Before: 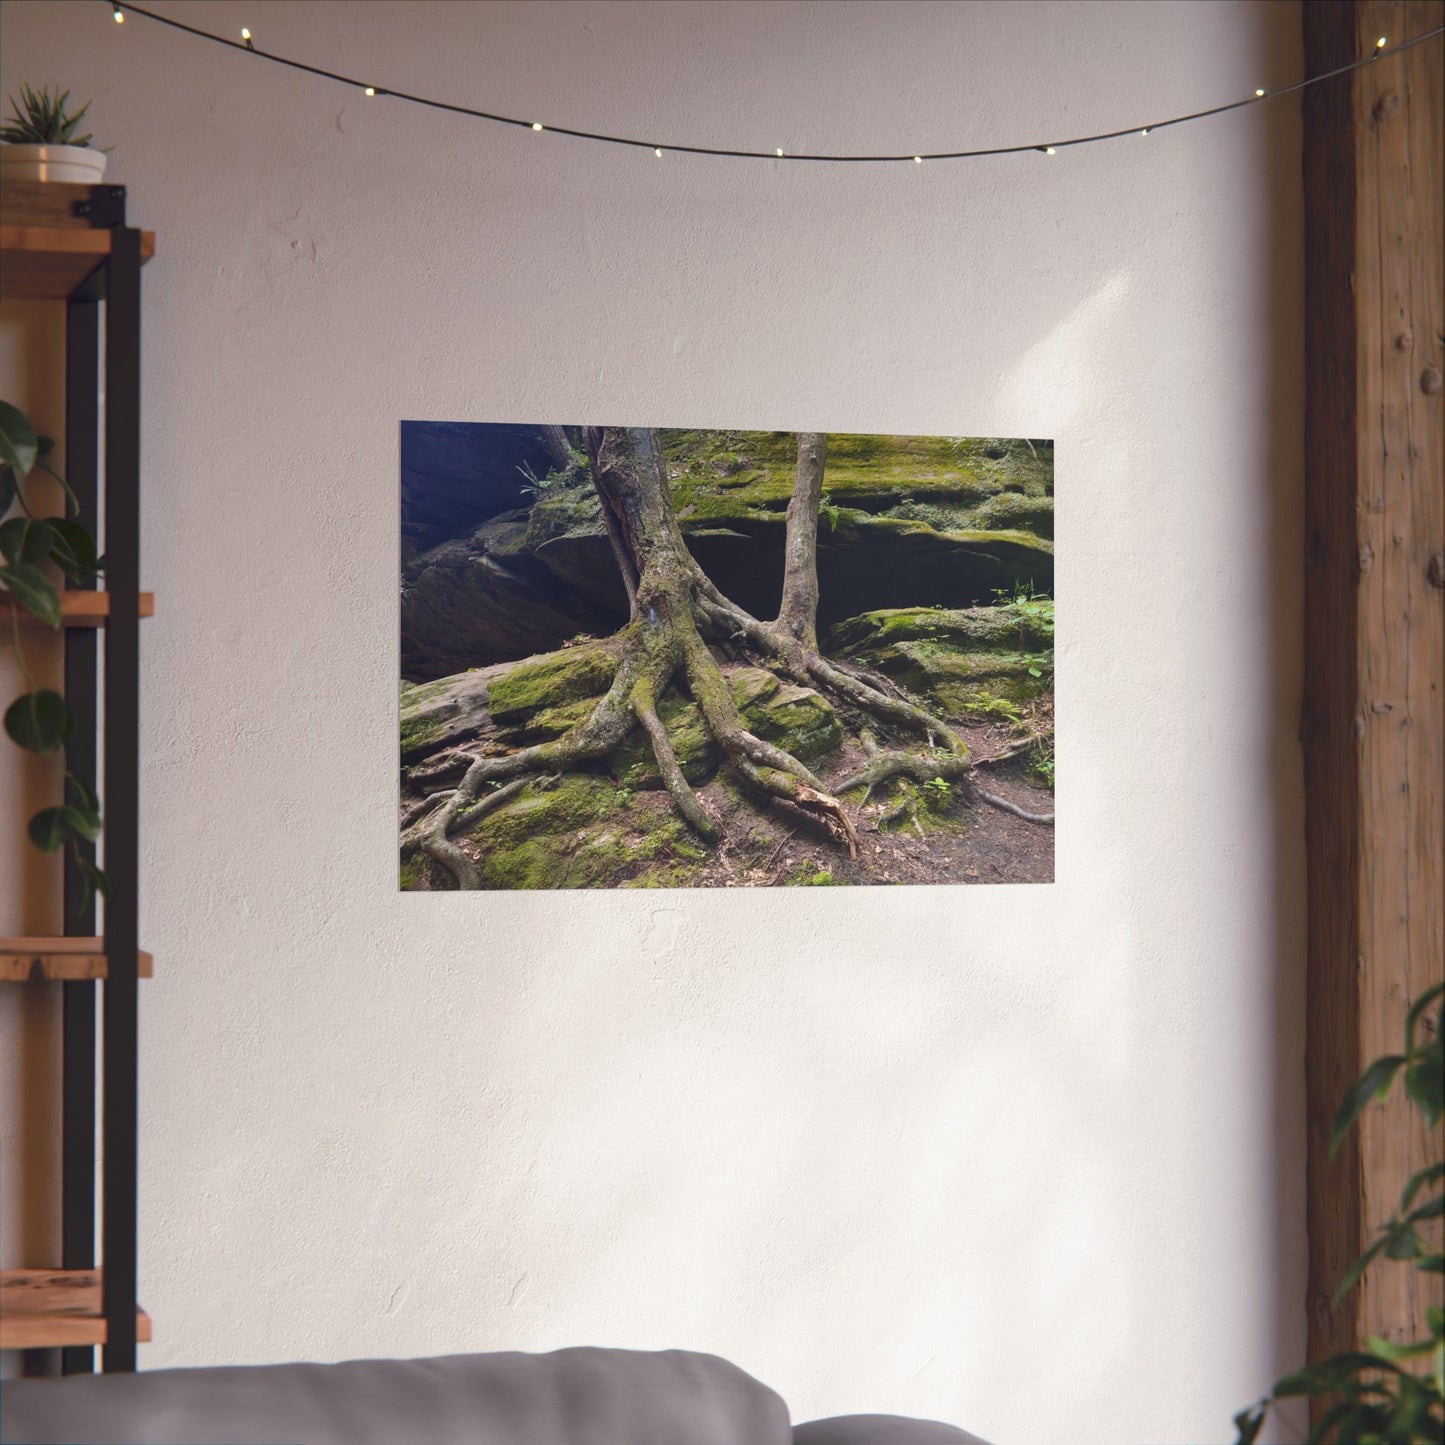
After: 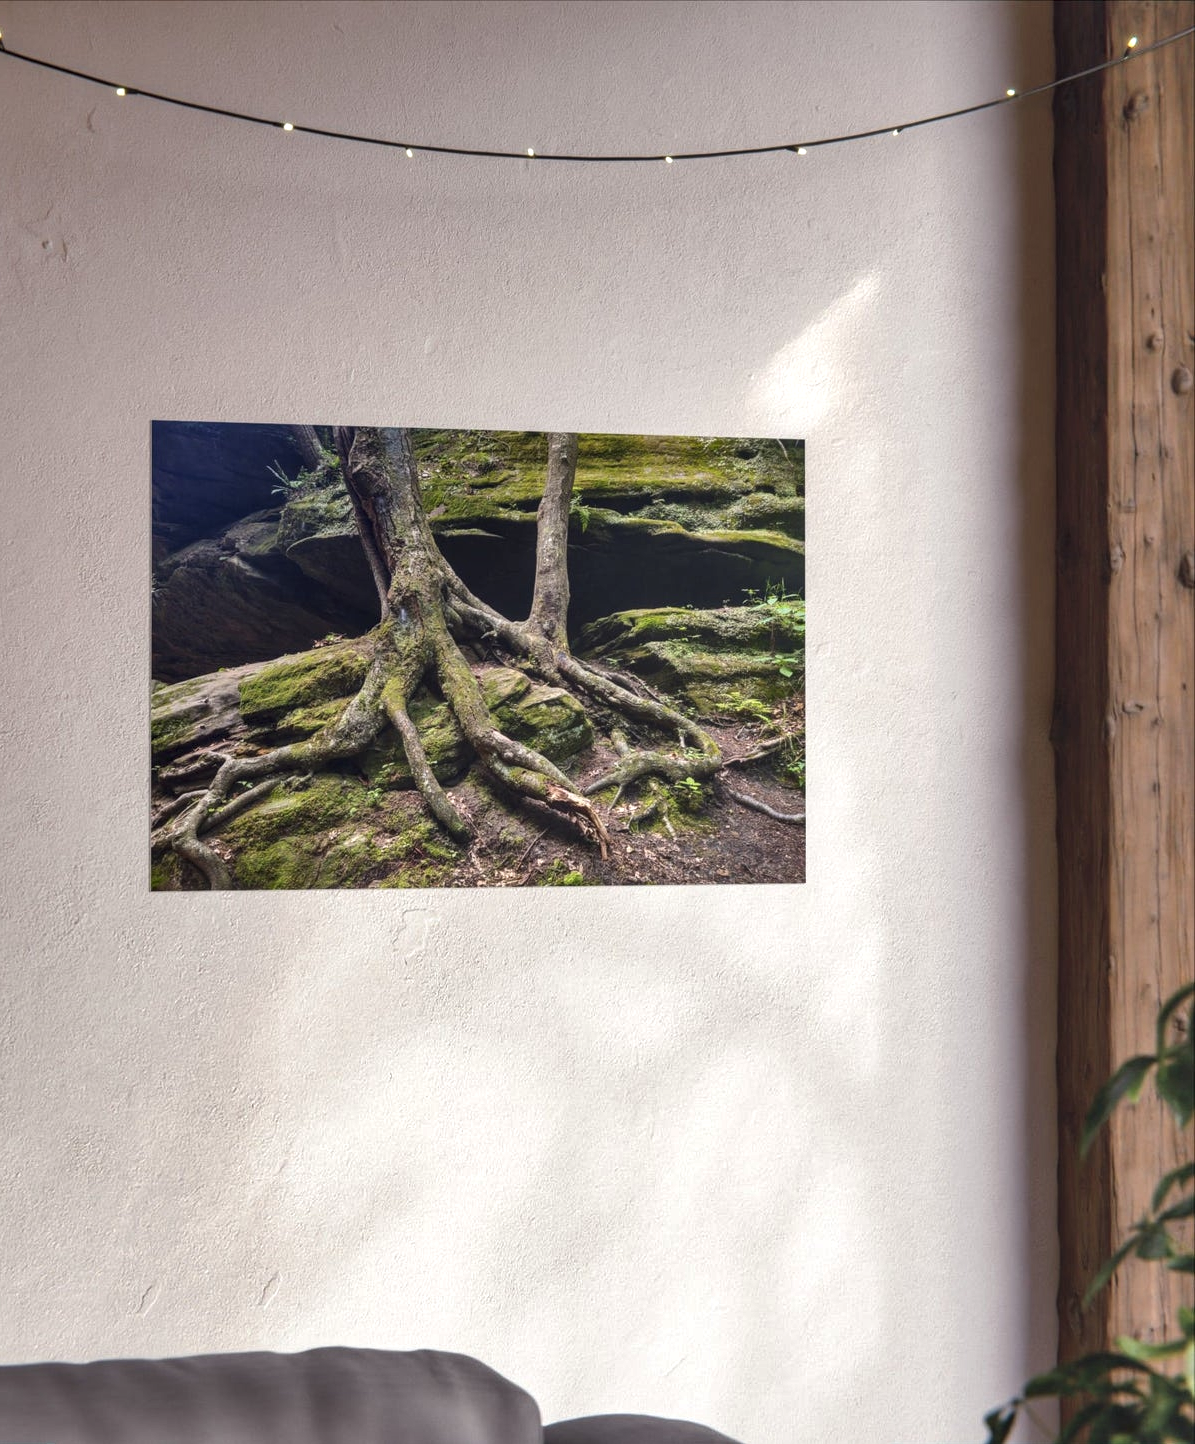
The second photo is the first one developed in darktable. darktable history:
local contrast: detail 150%
crop: left 17.247%, bottom 0.021%
shadows and highlights: soften with gaussian
exposure: black level correction -0.003, exposure 0.044 EV, compensate highlight preservation false
